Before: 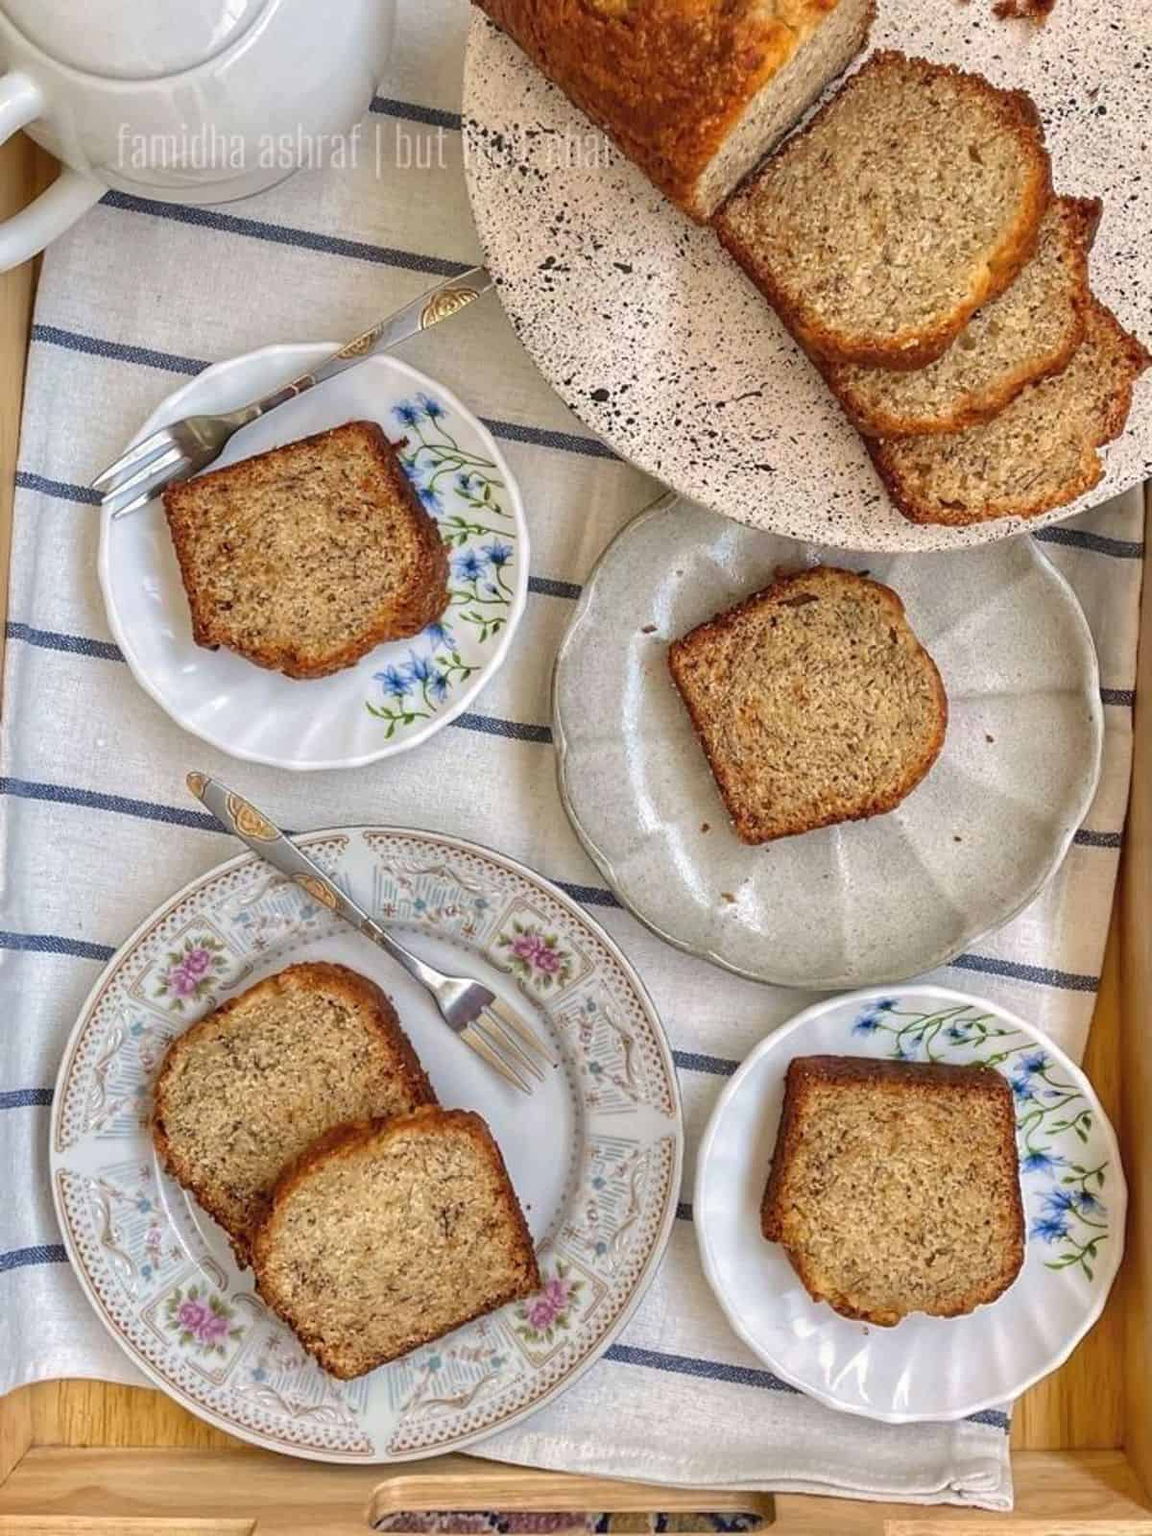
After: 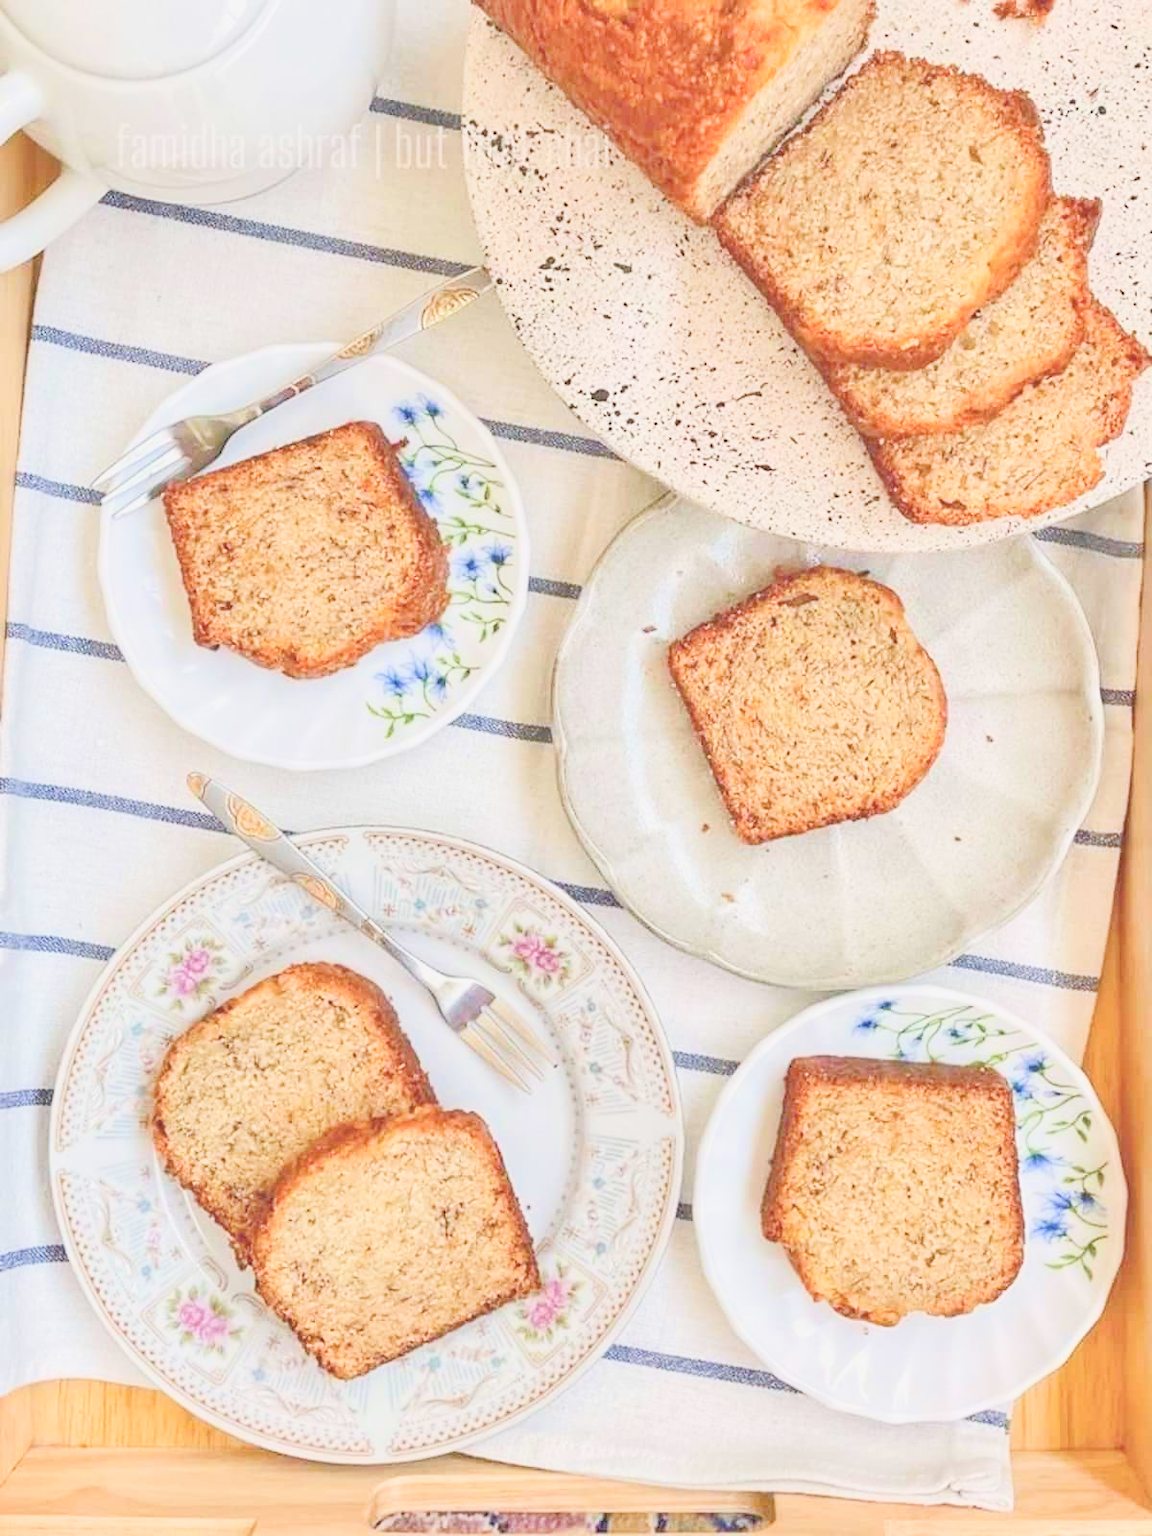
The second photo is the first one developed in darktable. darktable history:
tone equalizer: -7 EV 0.15 EV, -6 EV 0.6 EV, -5 EV 1.15 EV, -4 EV 1.33 EV, -3 EV 1.15 EV, -2 EV 0.6 EV, -1 EV 0.15 EV, mask exposure compensation -0.5 EV
exposure: black level correction -0.002, exposure 1.35 EV, compensate highlight preservation false
contrast brightness saturation: contrast 0.14, brightness 0.21
filmic rgb: black relative exposure -6.98 EV, white relative exposure 5.63 EV, hardness 2.86
